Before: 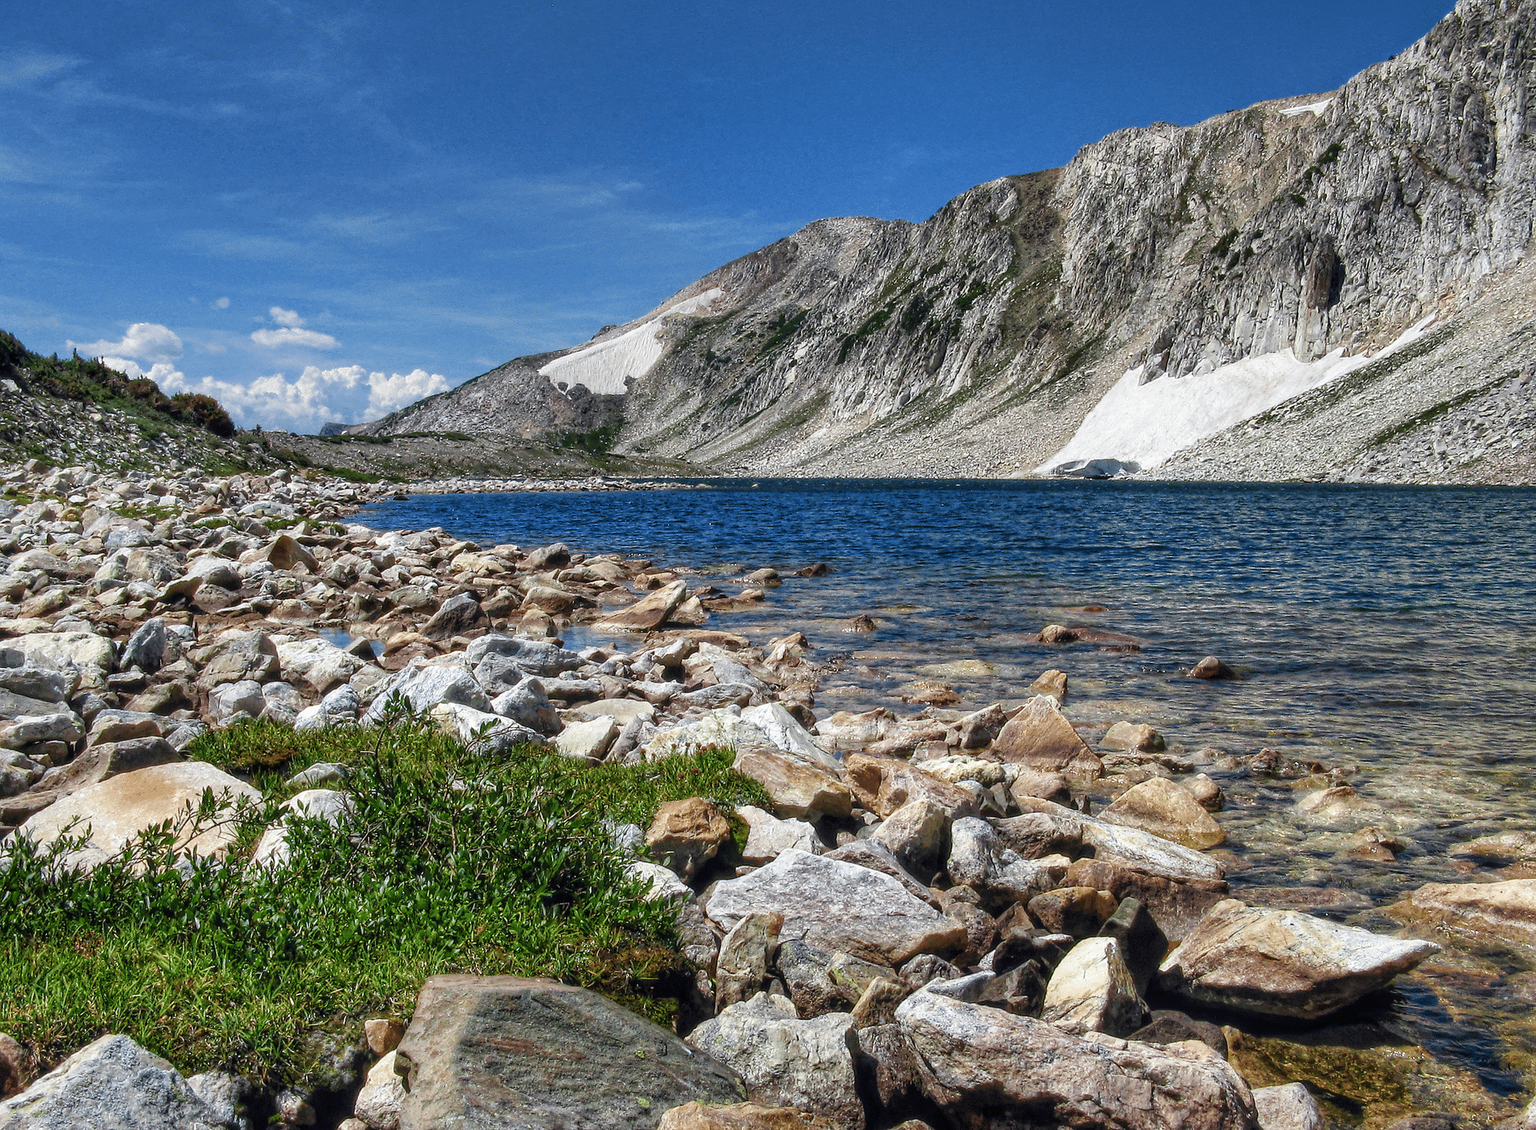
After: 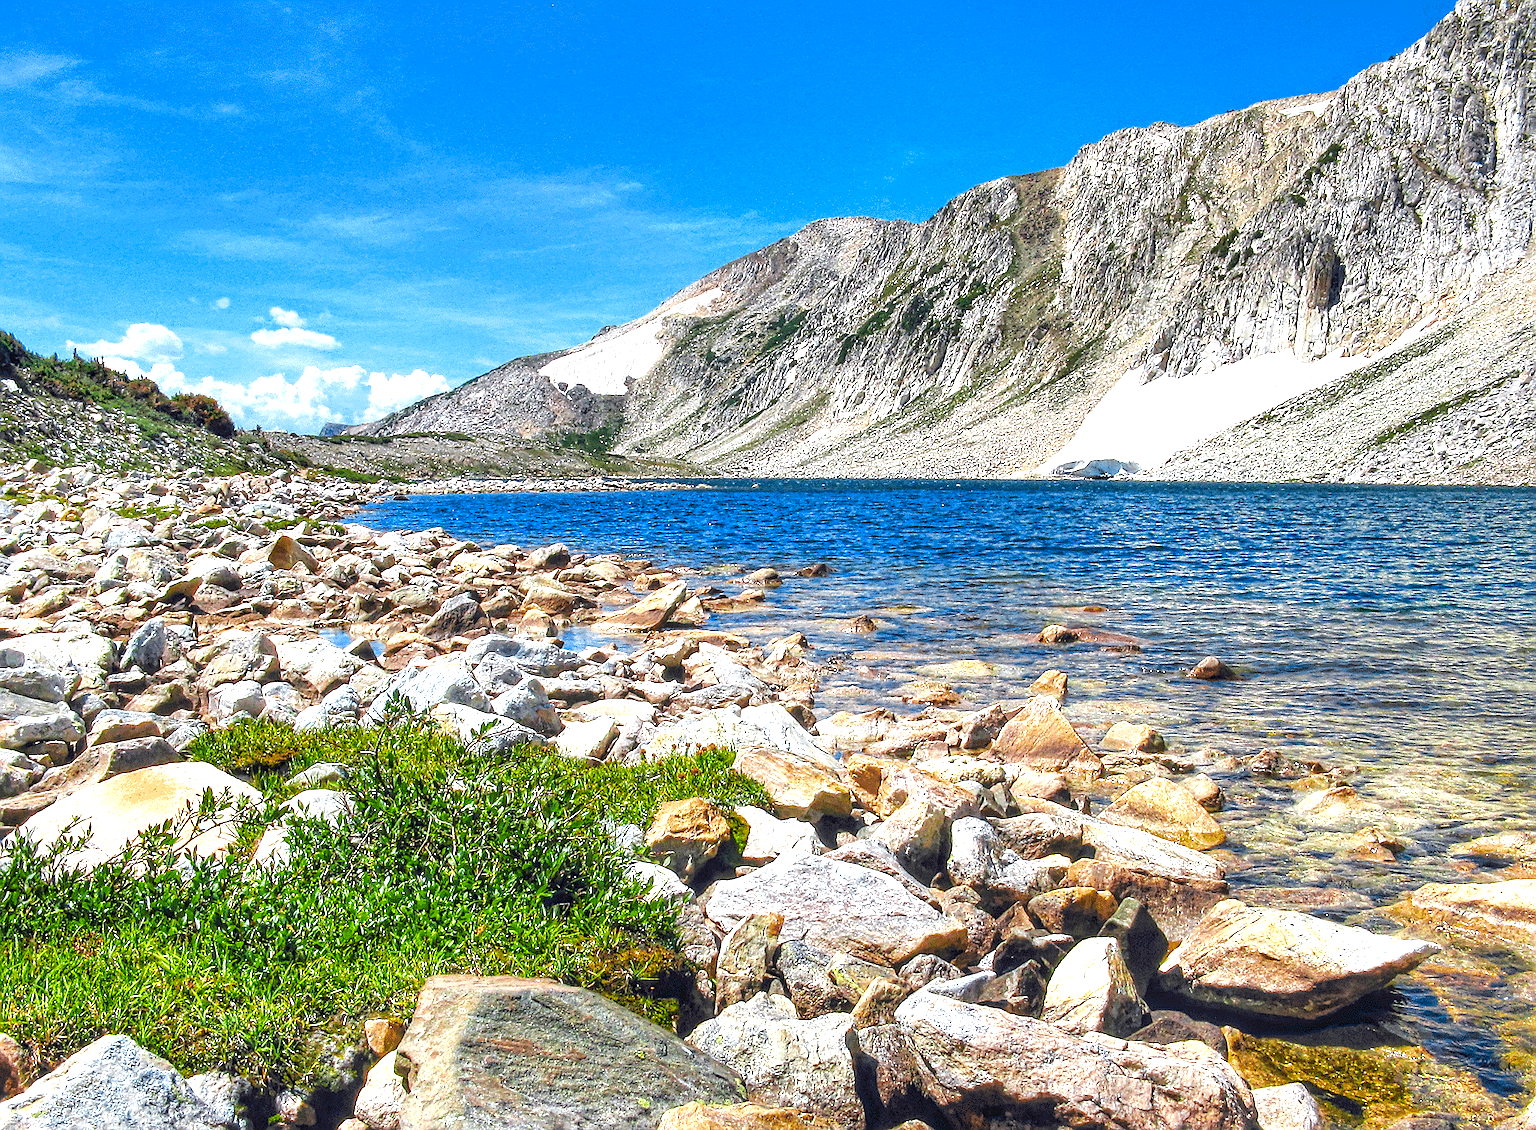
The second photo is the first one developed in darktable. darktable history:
sharpen: on, module defaults
color balance rgb: power › hue 329.8°, linear chroma grading › global chroma 0.403%, perceptual saturation grading › global saturation 30.163%, perceptual brilliance grading › global brilliance 10.286%, perceptual brilliance grading › shadows 15.037%, contrast -10.005%
exposure: exposure 0.943 EV, compensate highlight preservation false
